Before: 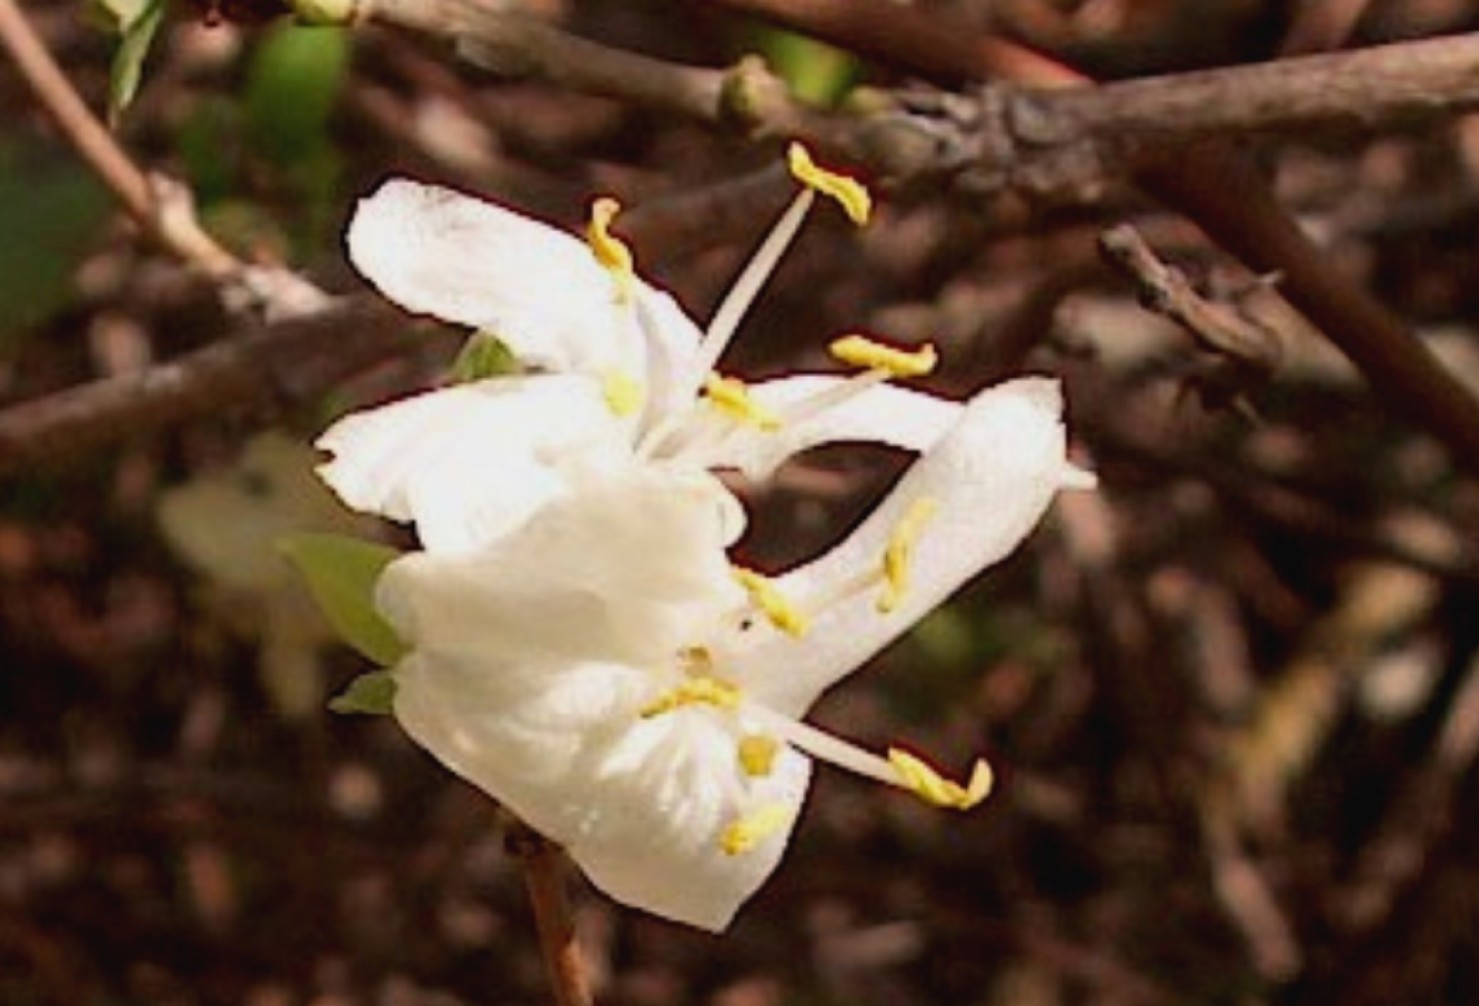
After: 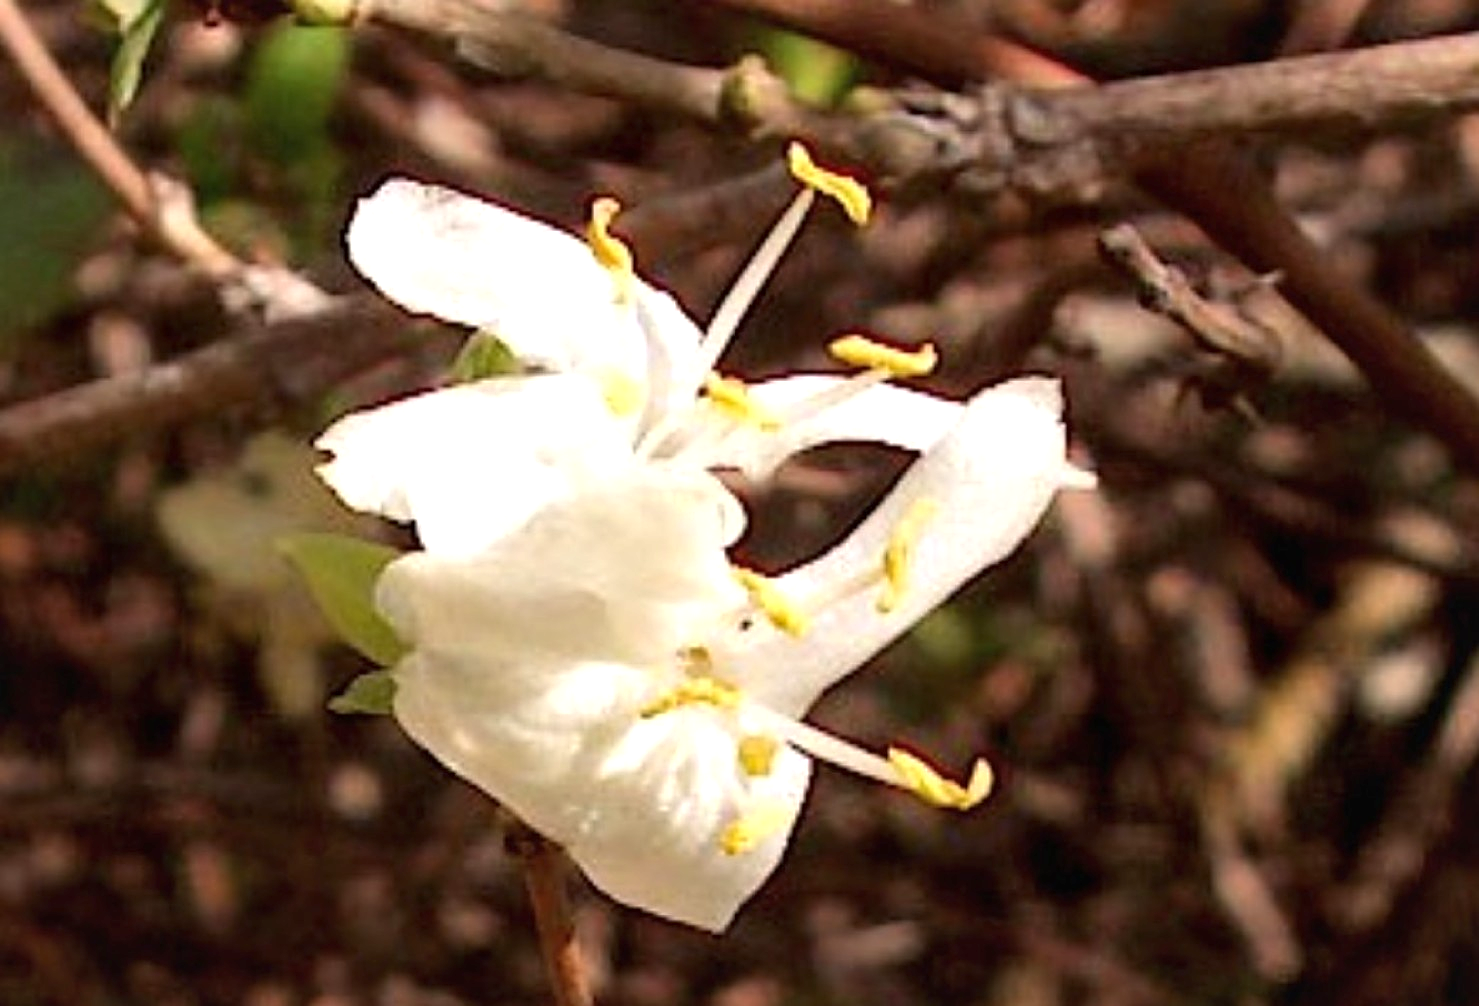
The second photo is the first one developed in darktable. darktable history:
exposure: black level correction 0.001, exposure 0.5 EV, compensate exposure bias true, compensate highlight preservation false
shadows and highlights: shadows 4.1, highlights -17.6, soften with gaussian
sharpen: on, module defaults
white balance: emerald 1
color correction: saturation 0.99
local contrast: mode bilateral grid, contrast 20, coarseness 50, detail 120%, midtone range 0.2
